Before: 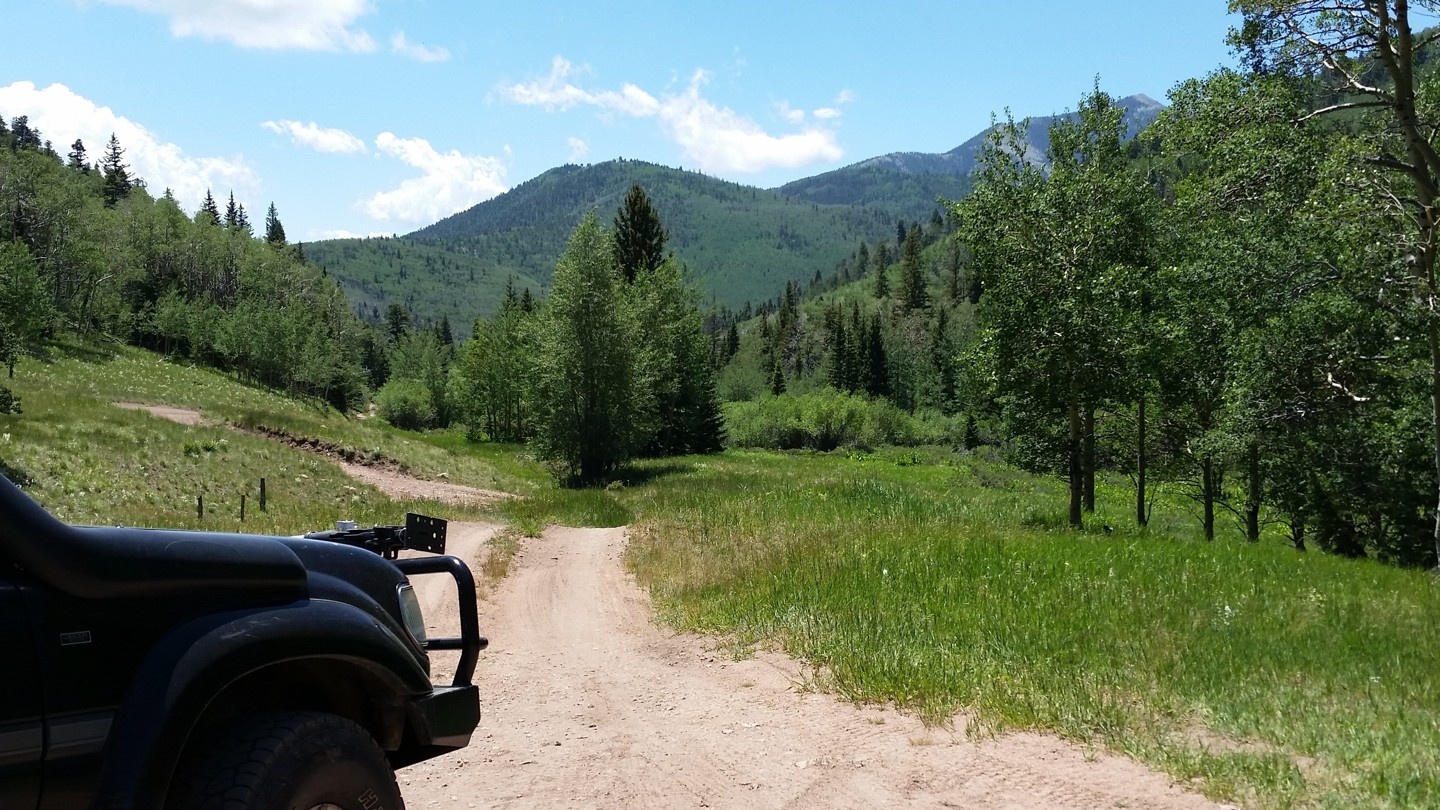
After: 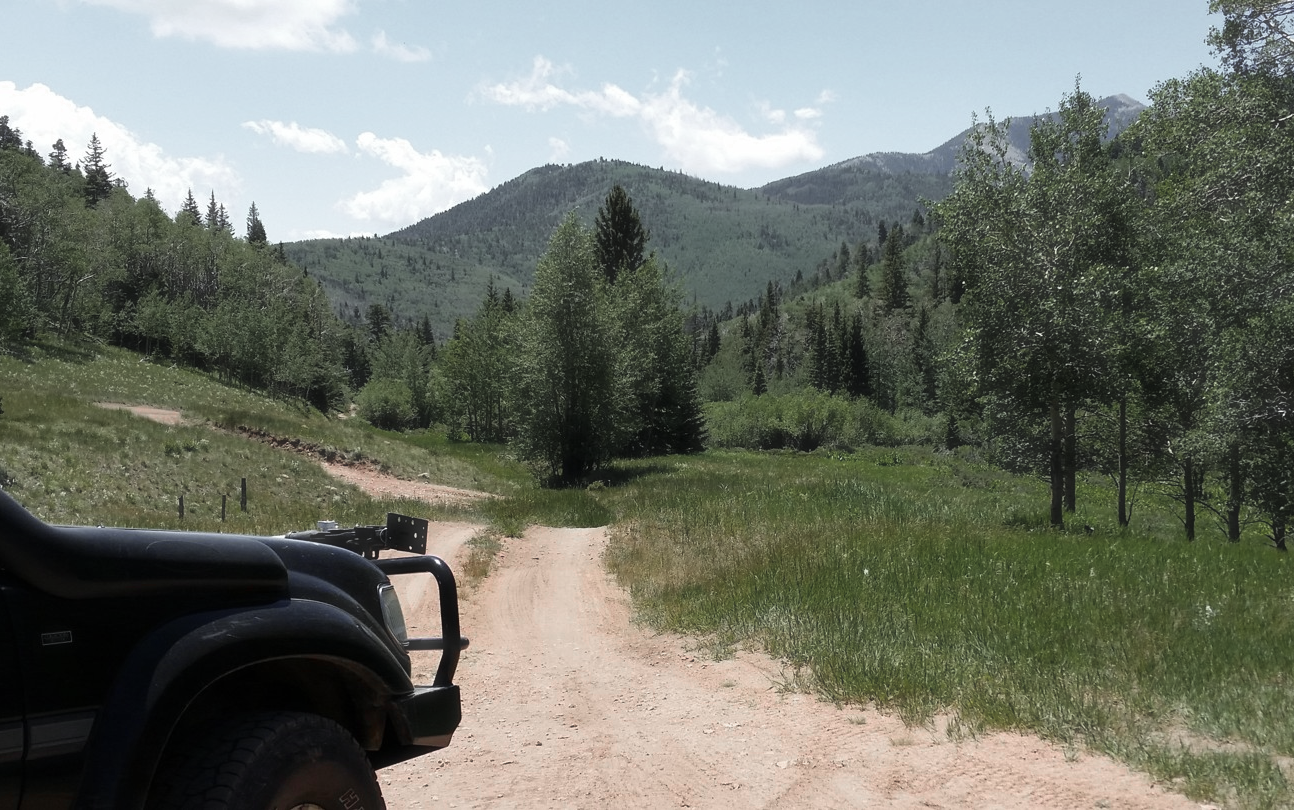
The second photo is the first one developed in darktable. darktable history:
haze removal: strength -0.096, compatibility mode true
color zones: curves: ch0 [(0, 0.48) (0.209, 0.398) (0.305, 0.332) (0.429, 0.493) (0.571, 0.5) (0.714, 0.5) (0.857, 0.5) (1, 0.48)]; ch1 [(0, 0.736) (0.143, 0.625) (0.225, 0.371) (0.429, 0.256) (0.571, 0.241) (0.714, 0.213) (0.857, 0.48) (1, 0.736)]; ch2 [(0, 0.448) (0.143, 0.498) (0.286, 0.5) (0.429, 0.5) (0.571, 0.5) (0.714, 0.5) (0.857, 0.5) (1, 0.448)]
crop and rotate: left 1.338%, right 8.796%
